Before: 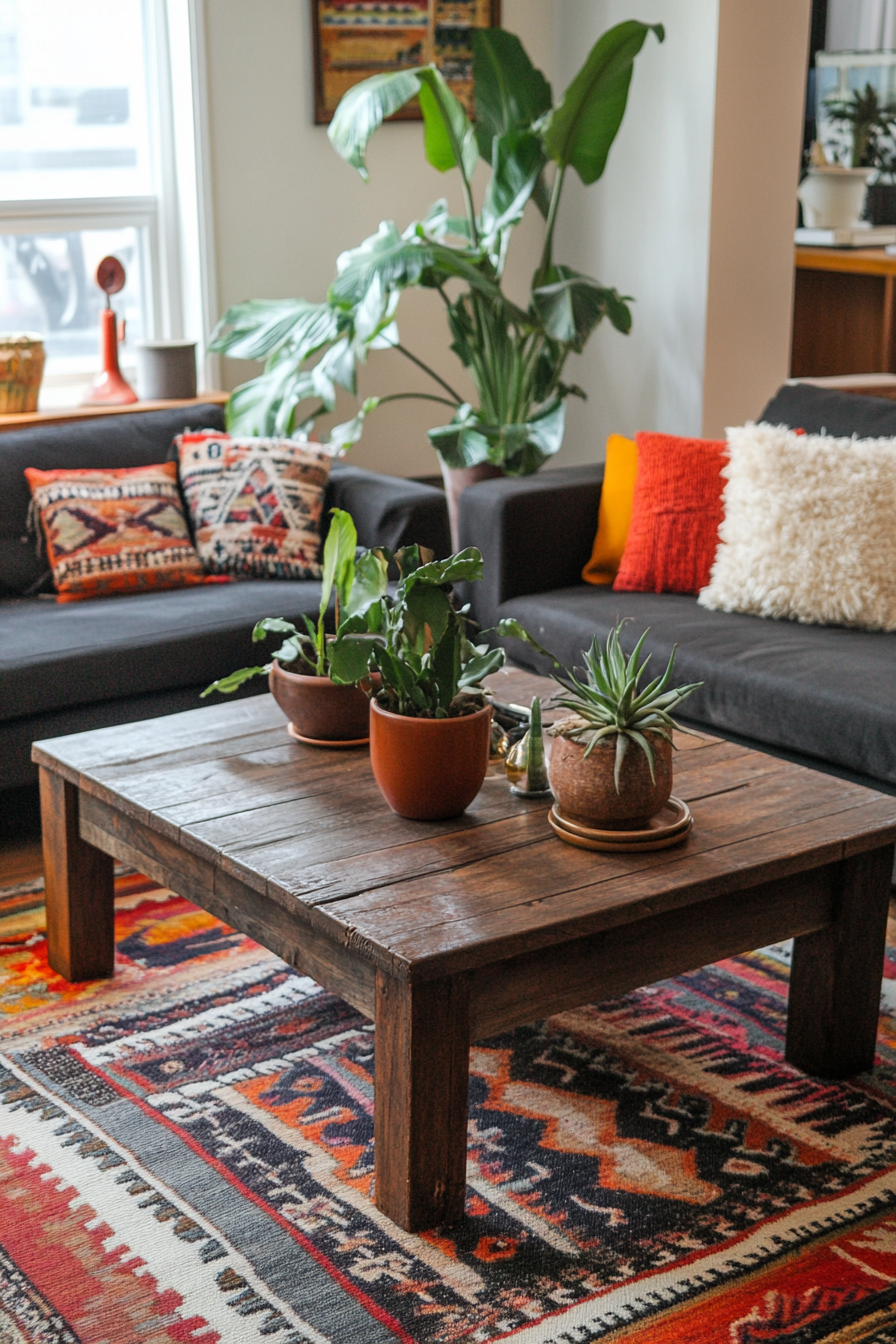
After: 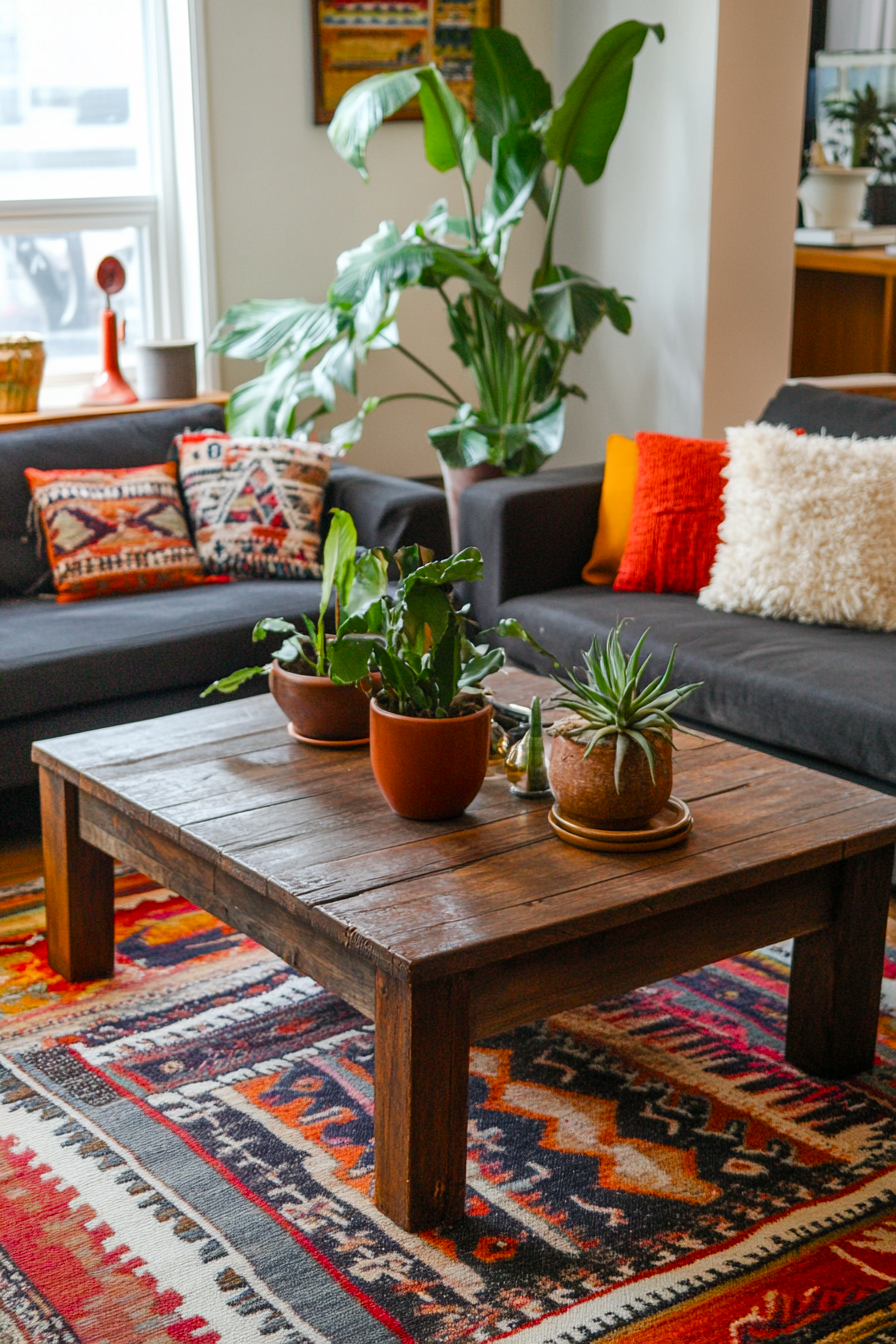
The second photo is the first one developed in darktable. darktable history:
color balance rgb: perceptual saturation grading › global saturation 20%, perceptual saturation grading › highlights -24.98%, perceptual saturation grading › shadows 50.22%
